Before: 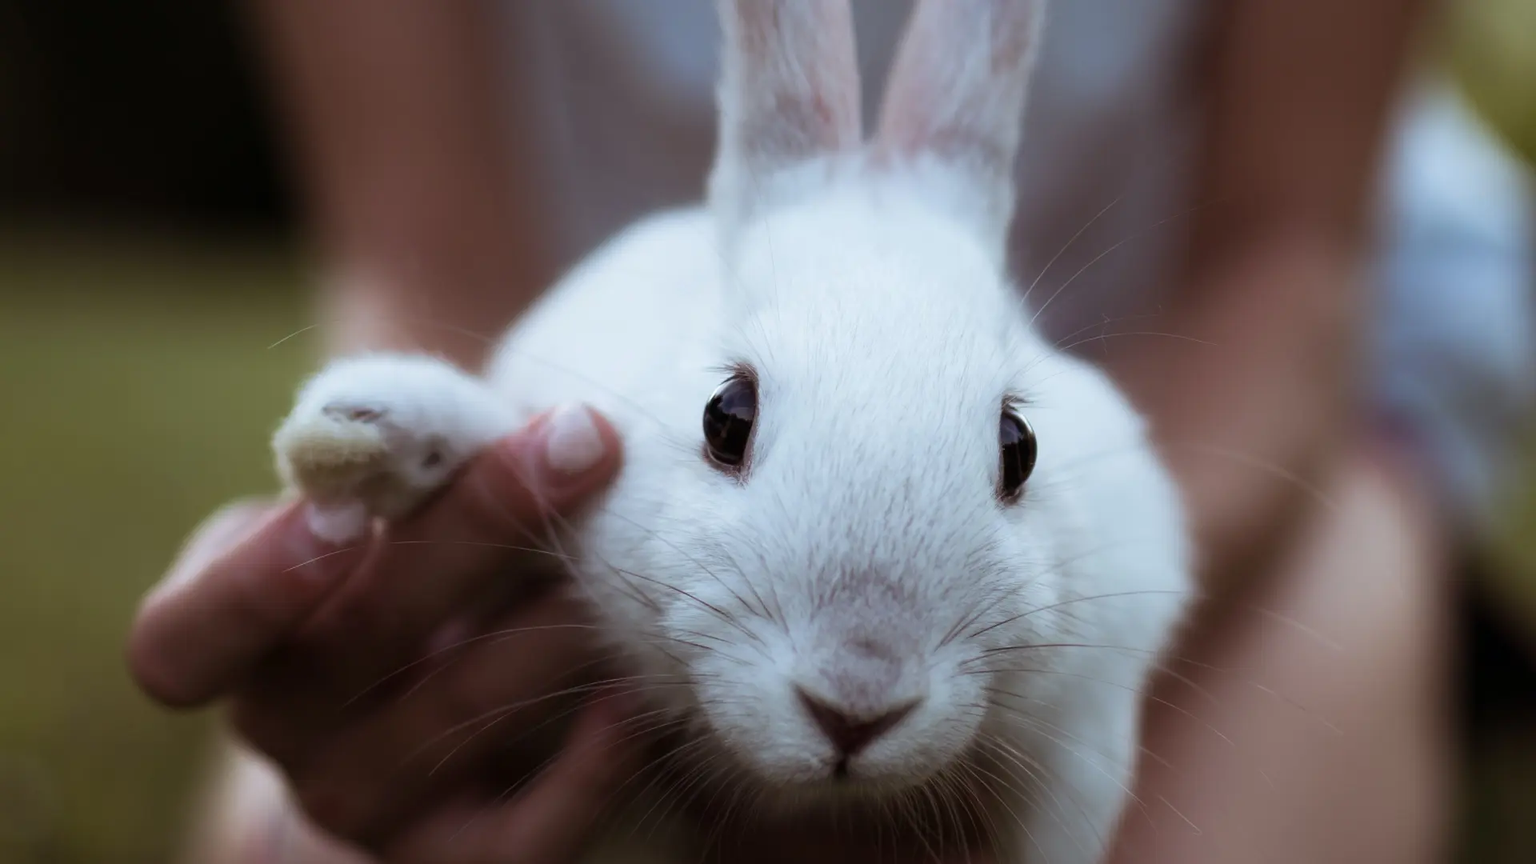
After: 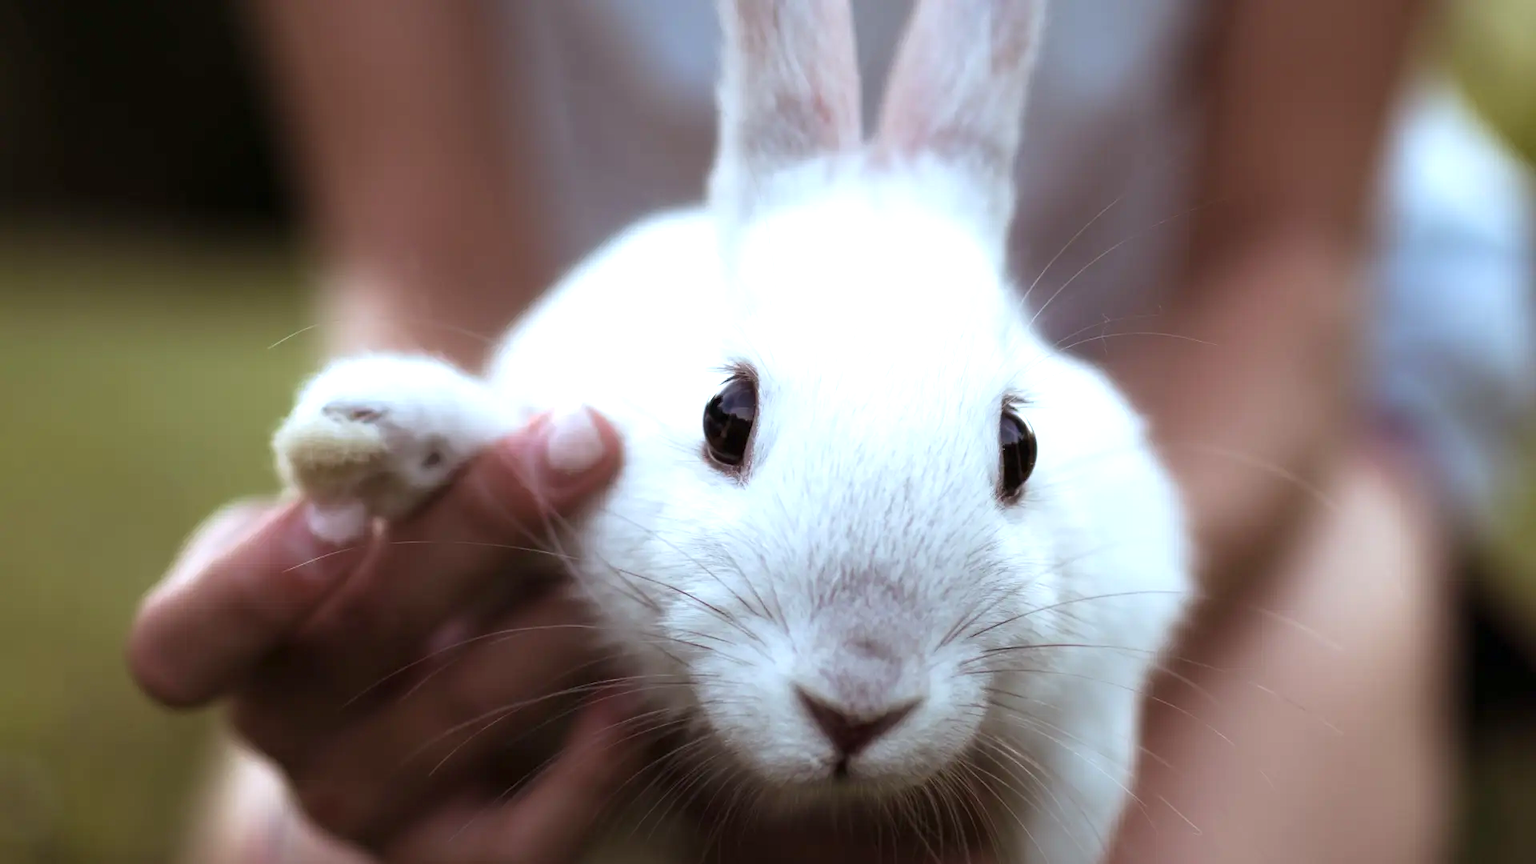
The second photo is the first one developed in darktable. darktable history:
exposure: exposure 0.724 EV, compensate highlight preservation false
